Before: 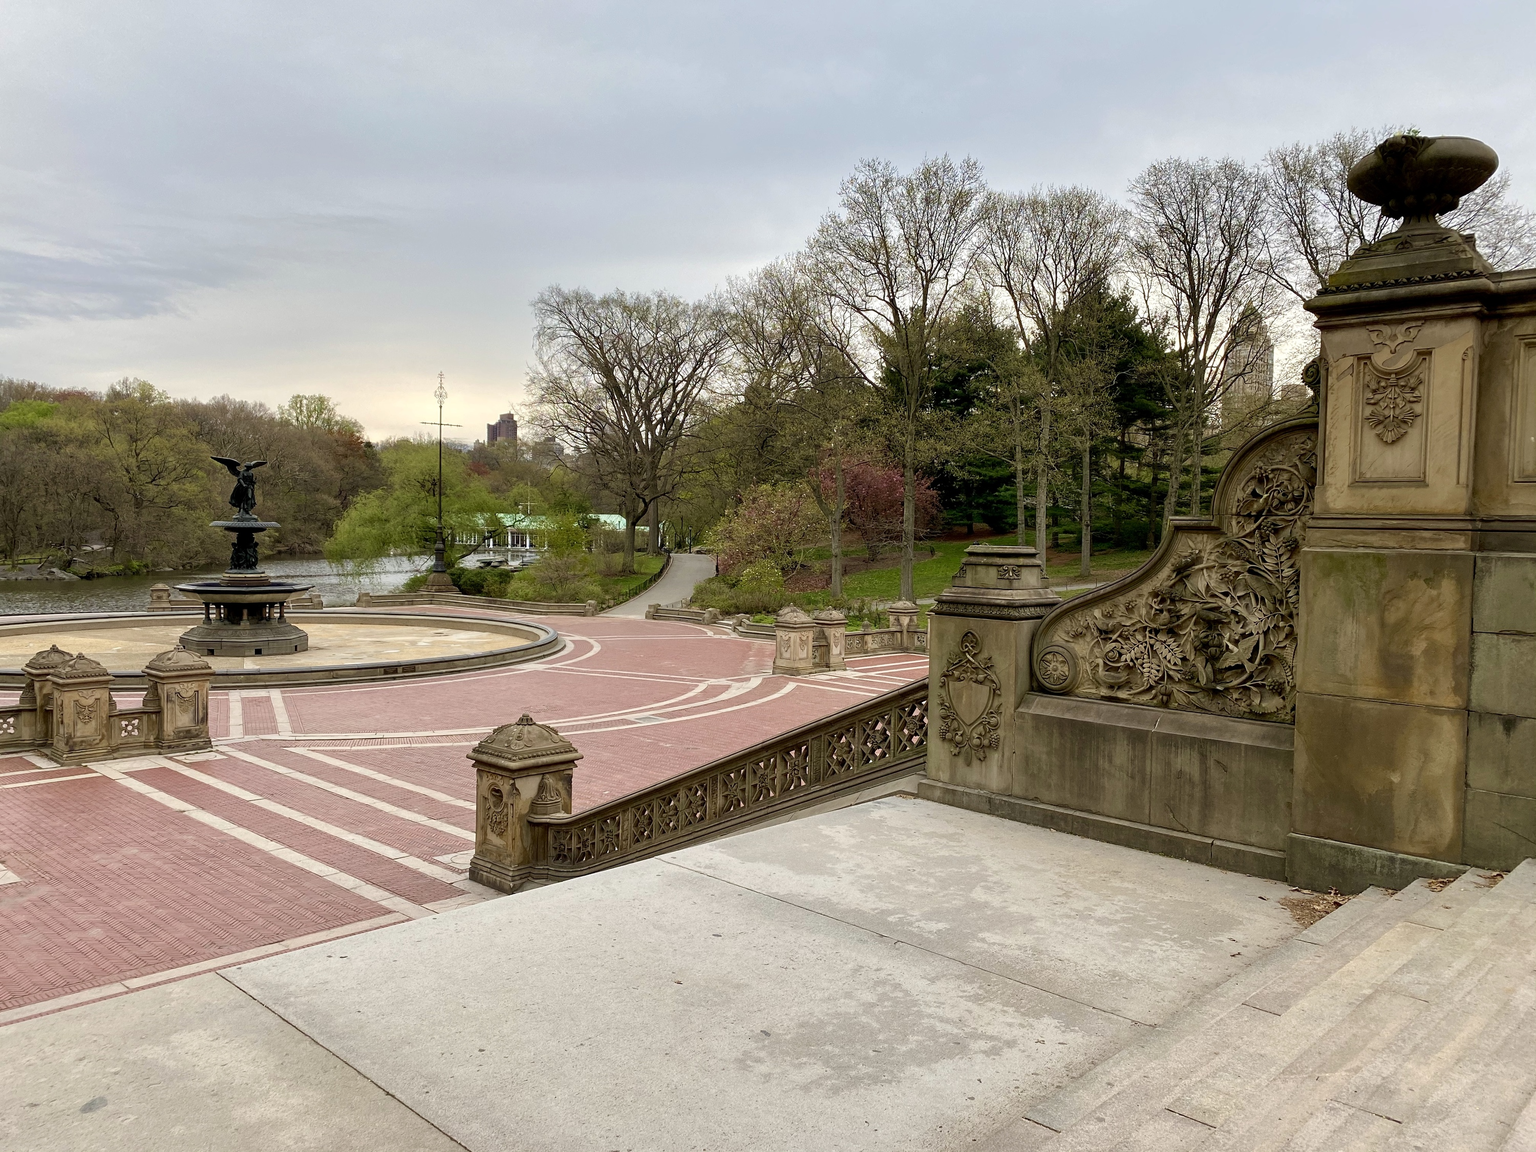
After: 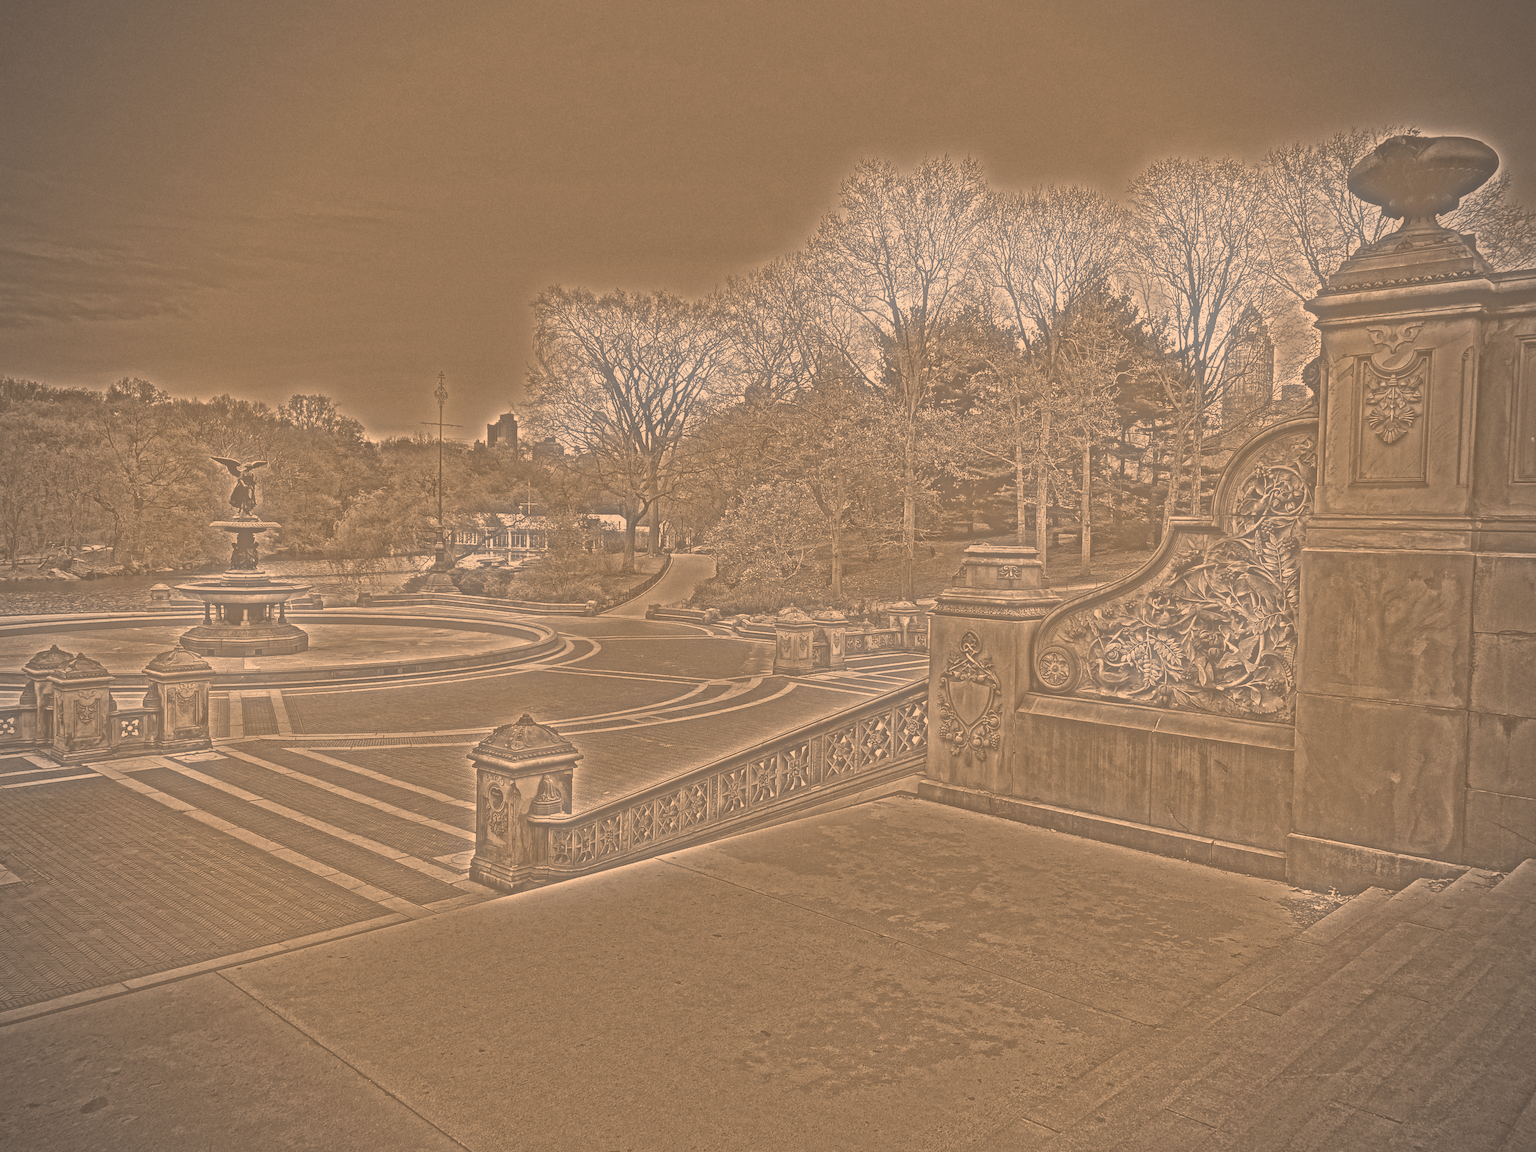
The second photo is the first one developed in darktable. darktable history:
soften: on, module defaults
grain: mid-tones bias 0% | blend: blend mode normal, opacity 55%; mask: uniform (no mask)
highpass: on, module defaults | blend: blend mode overlay, opacity 75%; mask: uniform (no mask)
vibrance: on, module defaults
local contrast: mode bilateral grid, contrast 20, coarseness 50, detail 120%, midtone range 0.2
vignetting: unbound false
color correction: highlights a* 17.94, highlights b* 35.39, shadows a* 1.48, shadows b* 6.42, saturation 1.01 | blend: blend mode normal bounded, opacity 46%; mask: uniform (no mask)
